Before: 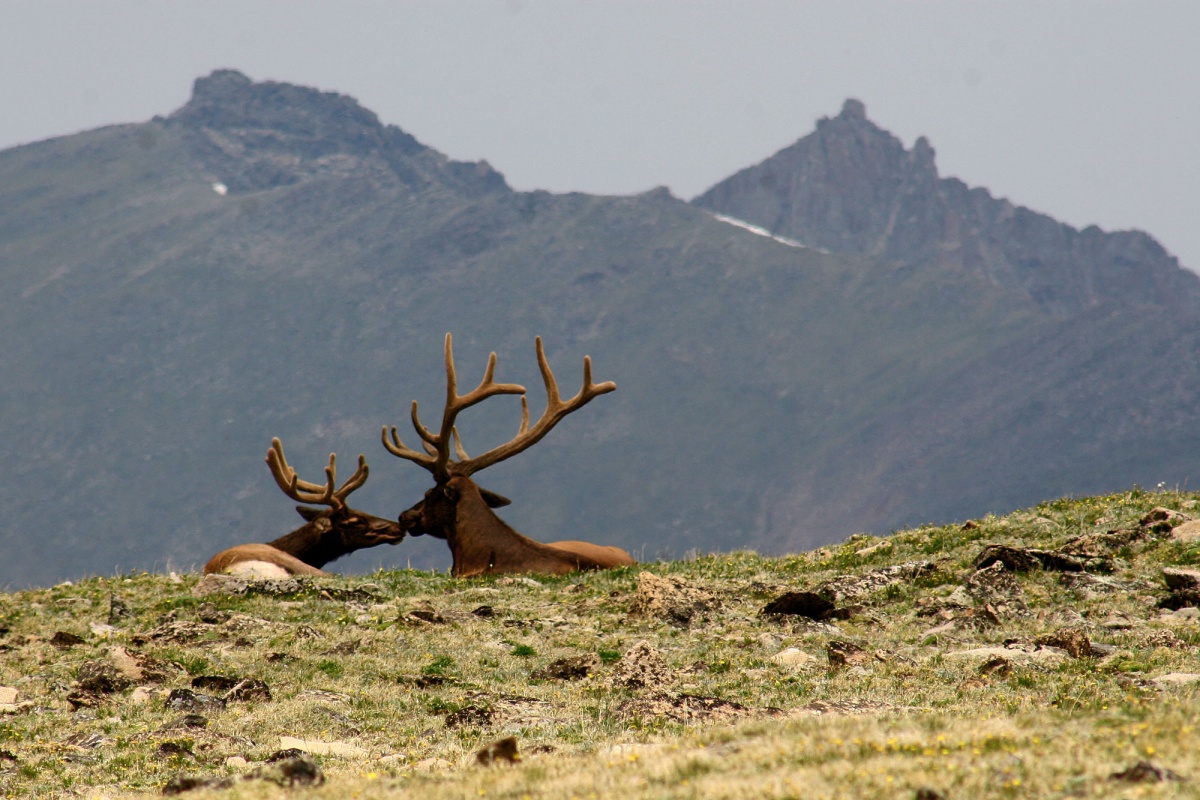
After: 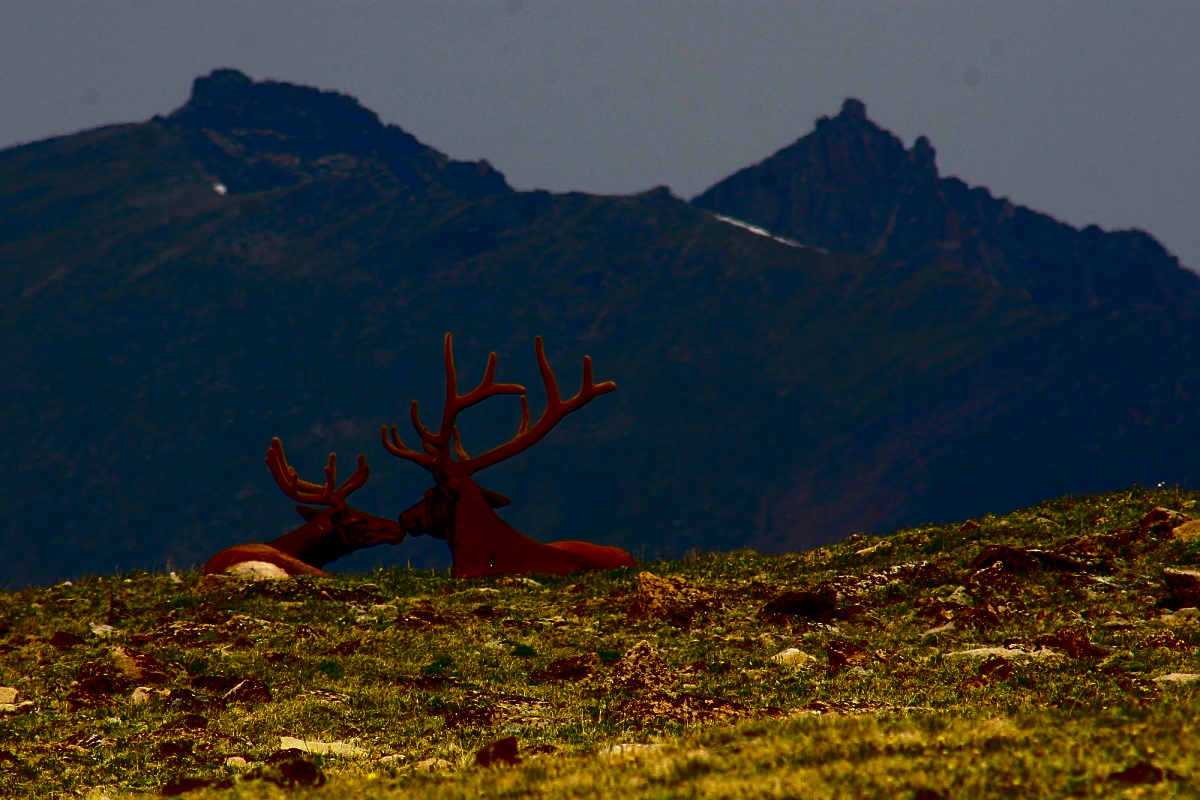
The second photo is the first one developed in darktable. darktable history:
contrast brightness saturation: brightness -1, saturation 1
sharpen: amount 0.2
